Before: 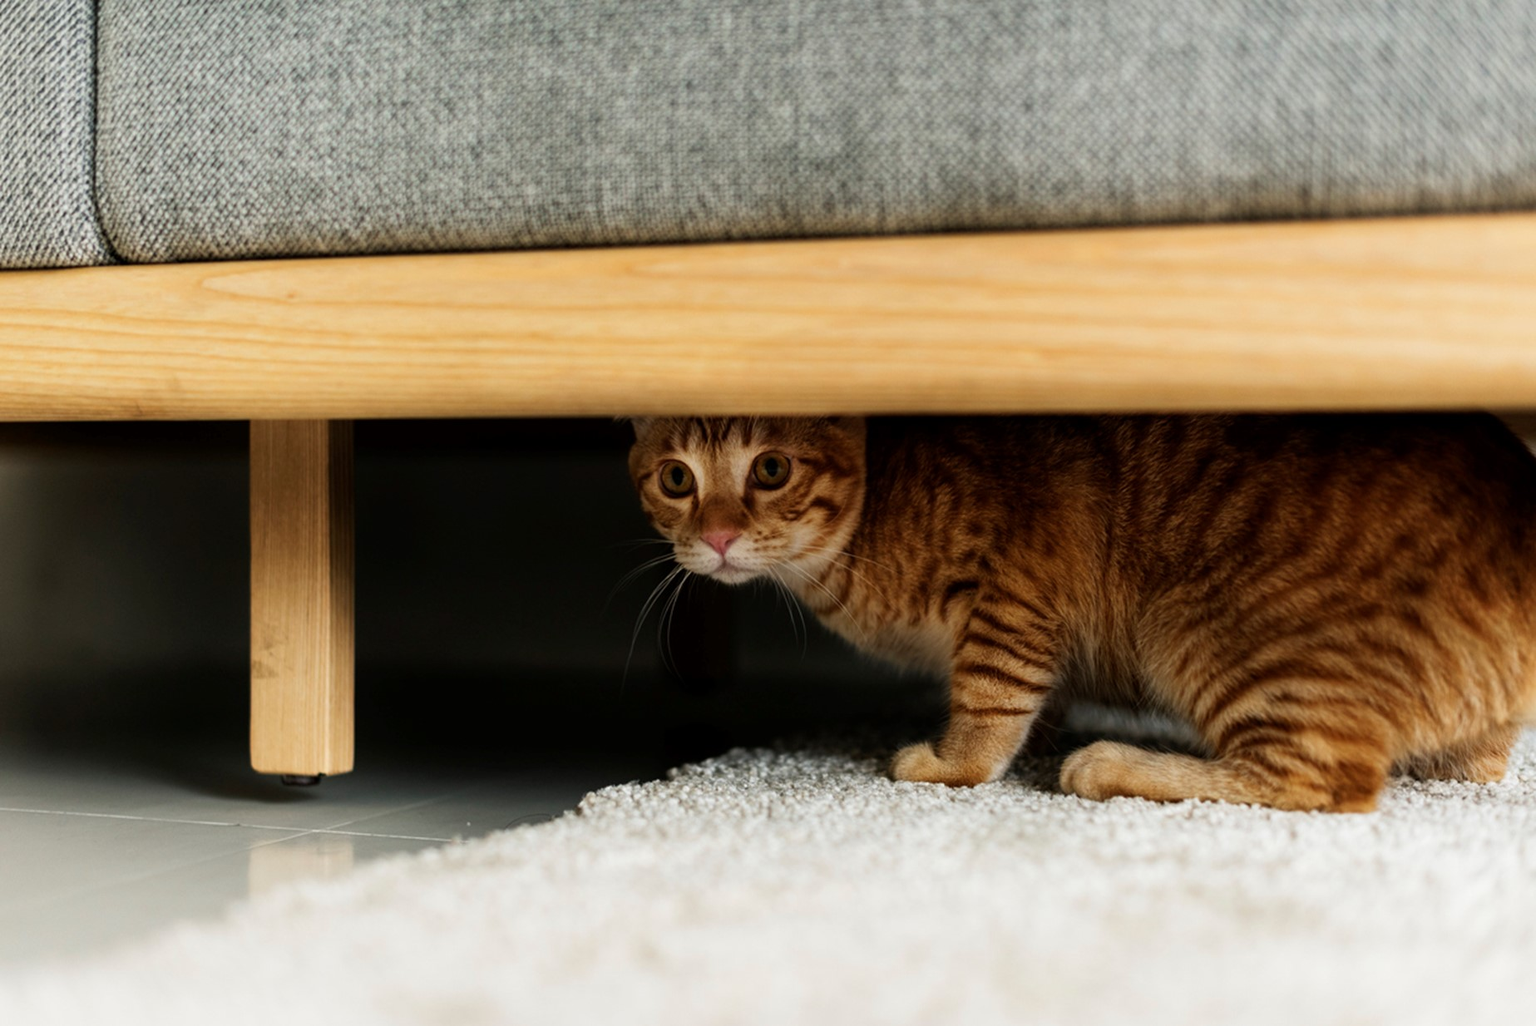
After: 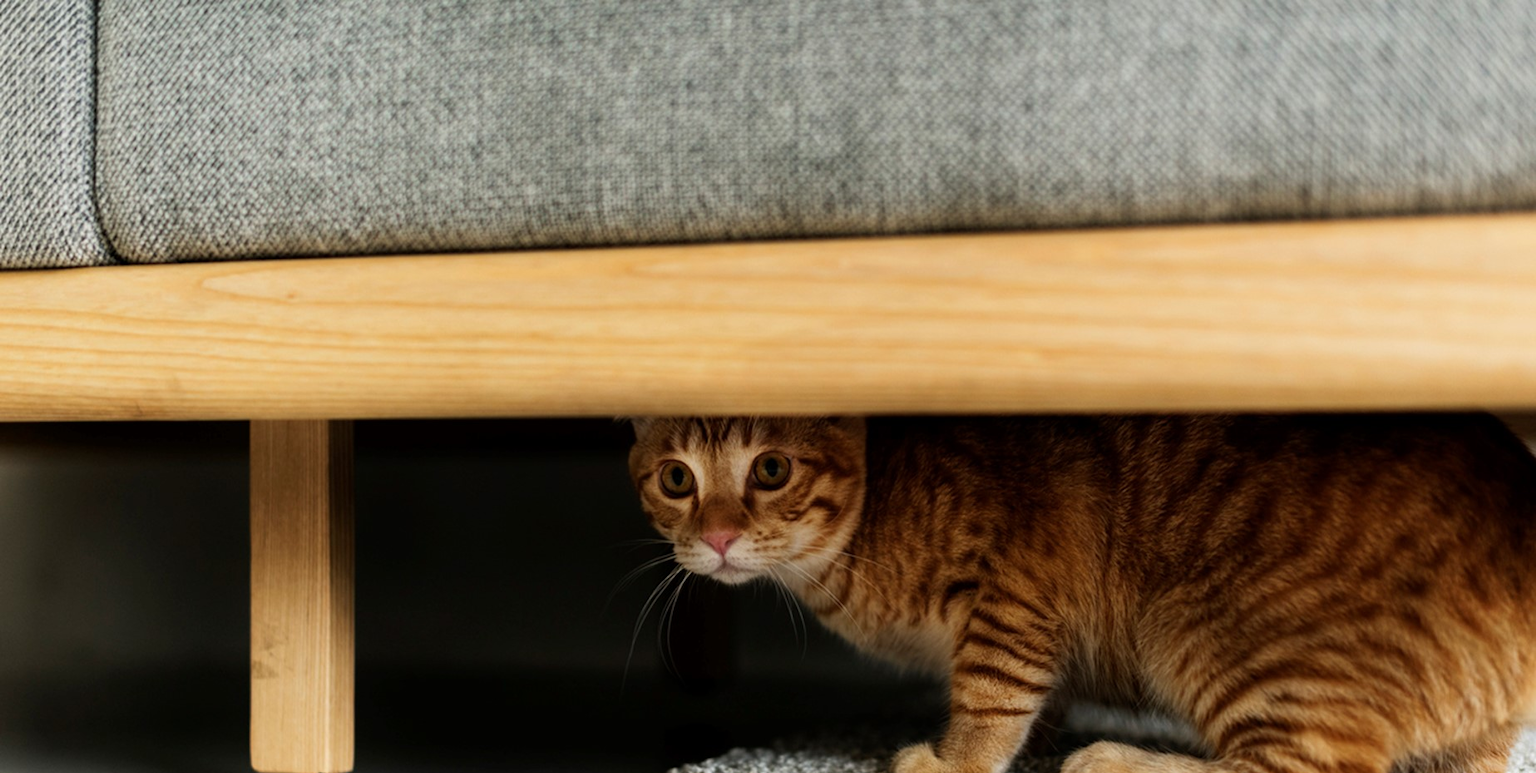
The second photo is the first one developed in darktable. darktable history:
crop: bottom 24.614%
